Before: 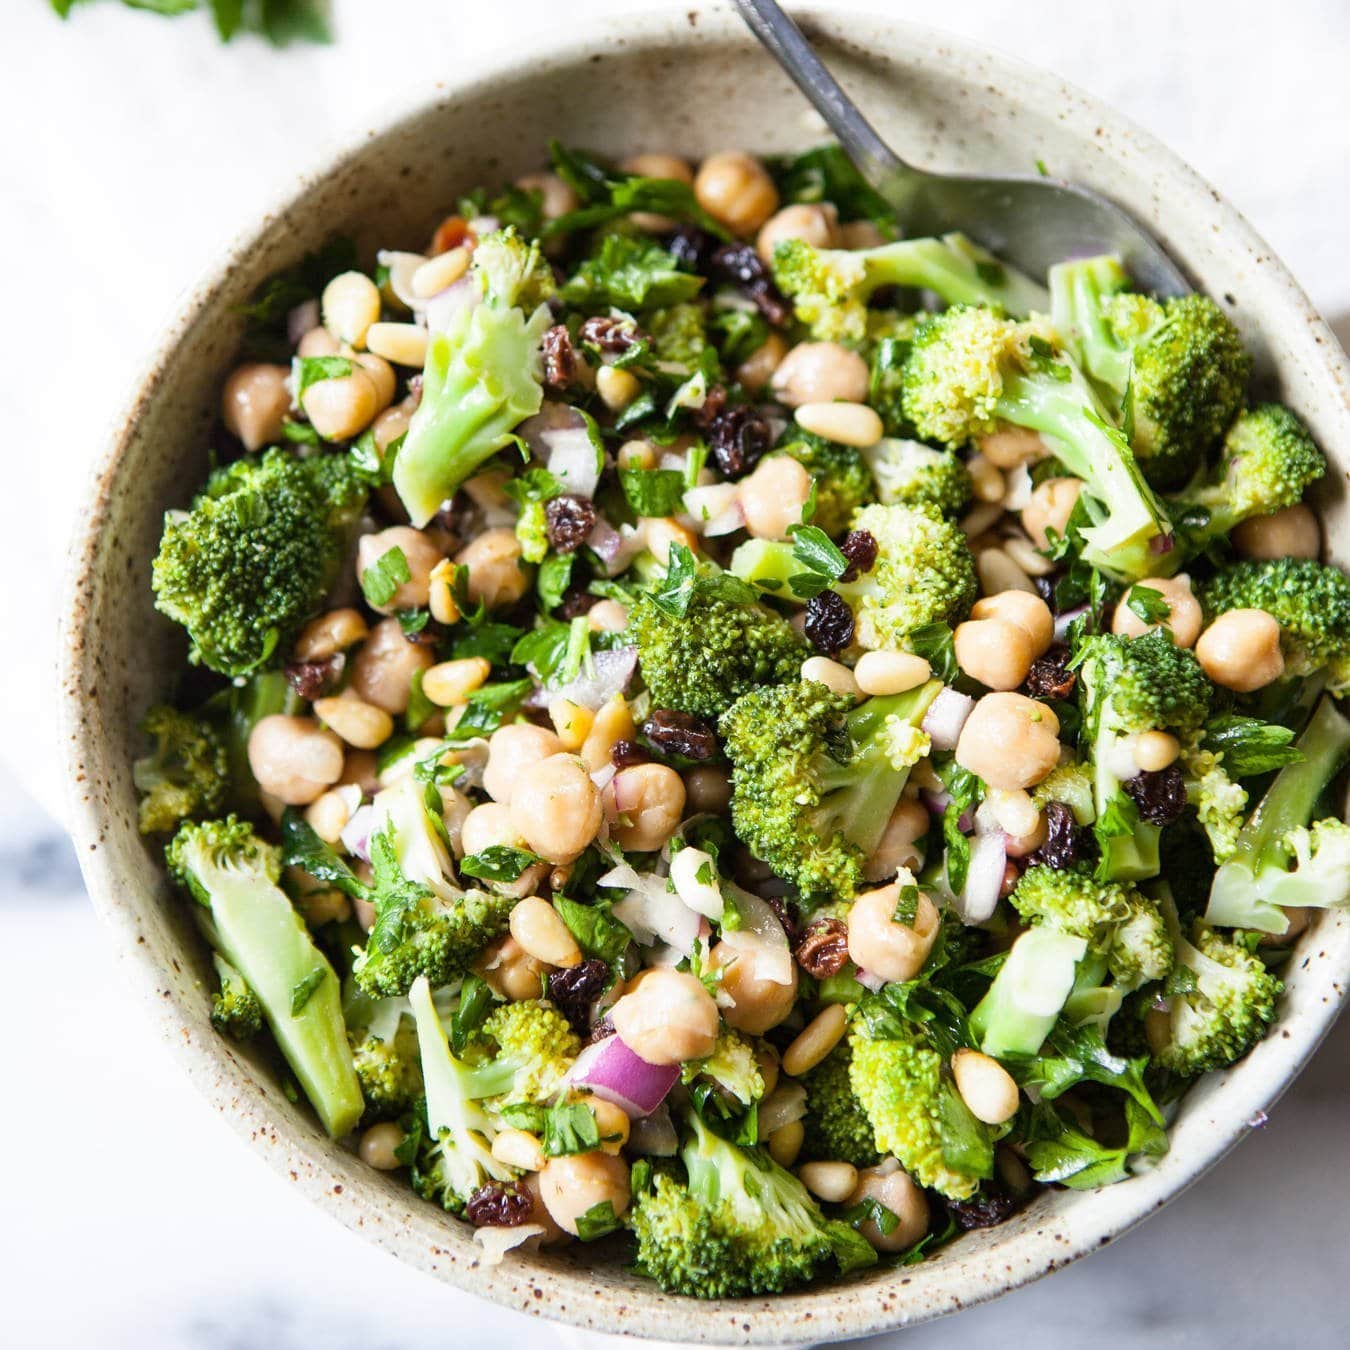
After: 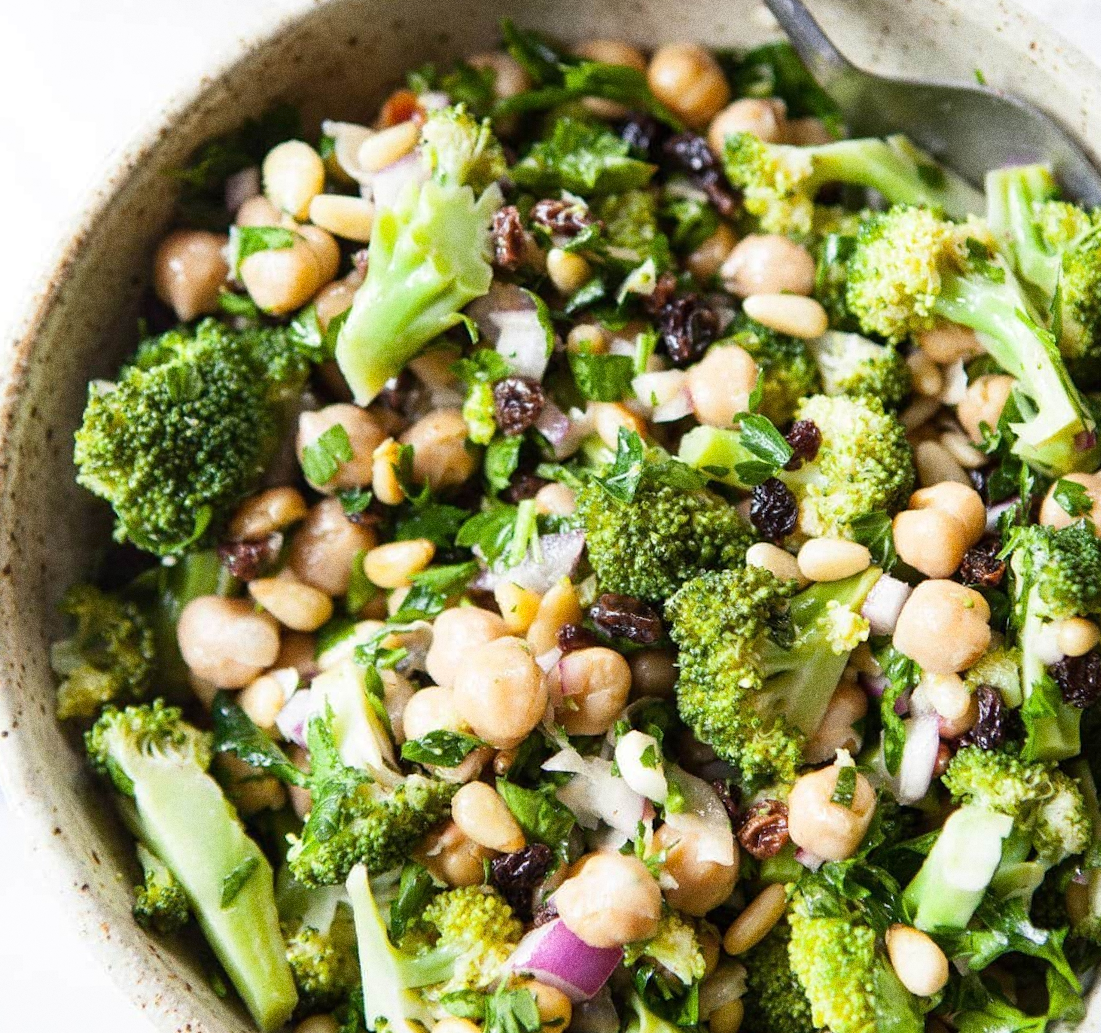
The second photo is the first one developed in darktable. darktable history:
grain: coarseness 0.09 ISO, strength 40%
crop and rotate: left 7.196%, top 4.574%, right 10.605%, bottom 13.178%
rotate and perspective: rotation 0.679°, lens shift (horizontal) 0.136, crop left 0.009, crop right 0.991, crop top 0.078, crop bottom 0.95
